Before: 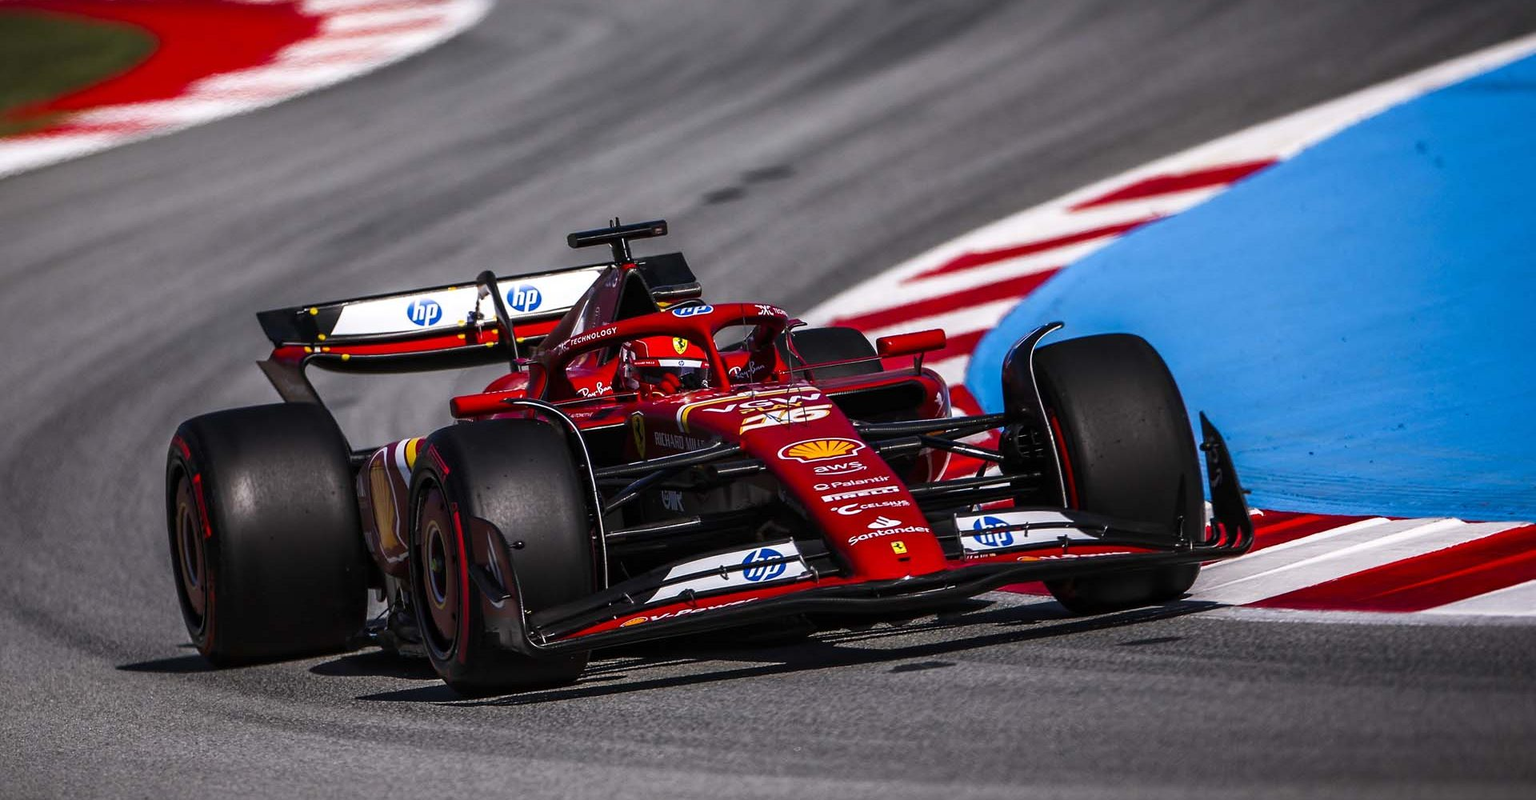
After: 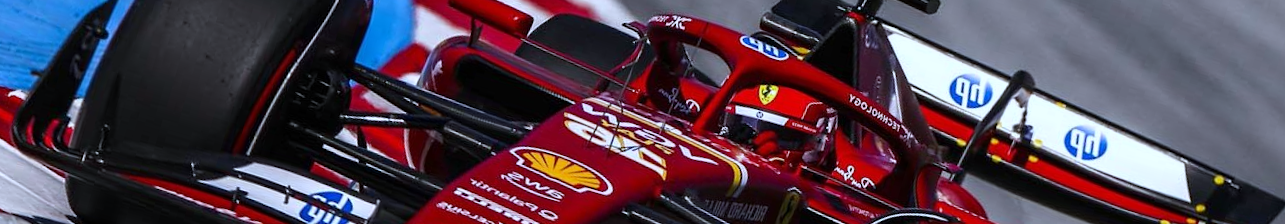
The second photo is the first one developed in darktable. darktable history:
white balance: red 0.924, blue 1.095
crop and rotate: angle 16.12°, top 30.835%, bottom 35.653%
